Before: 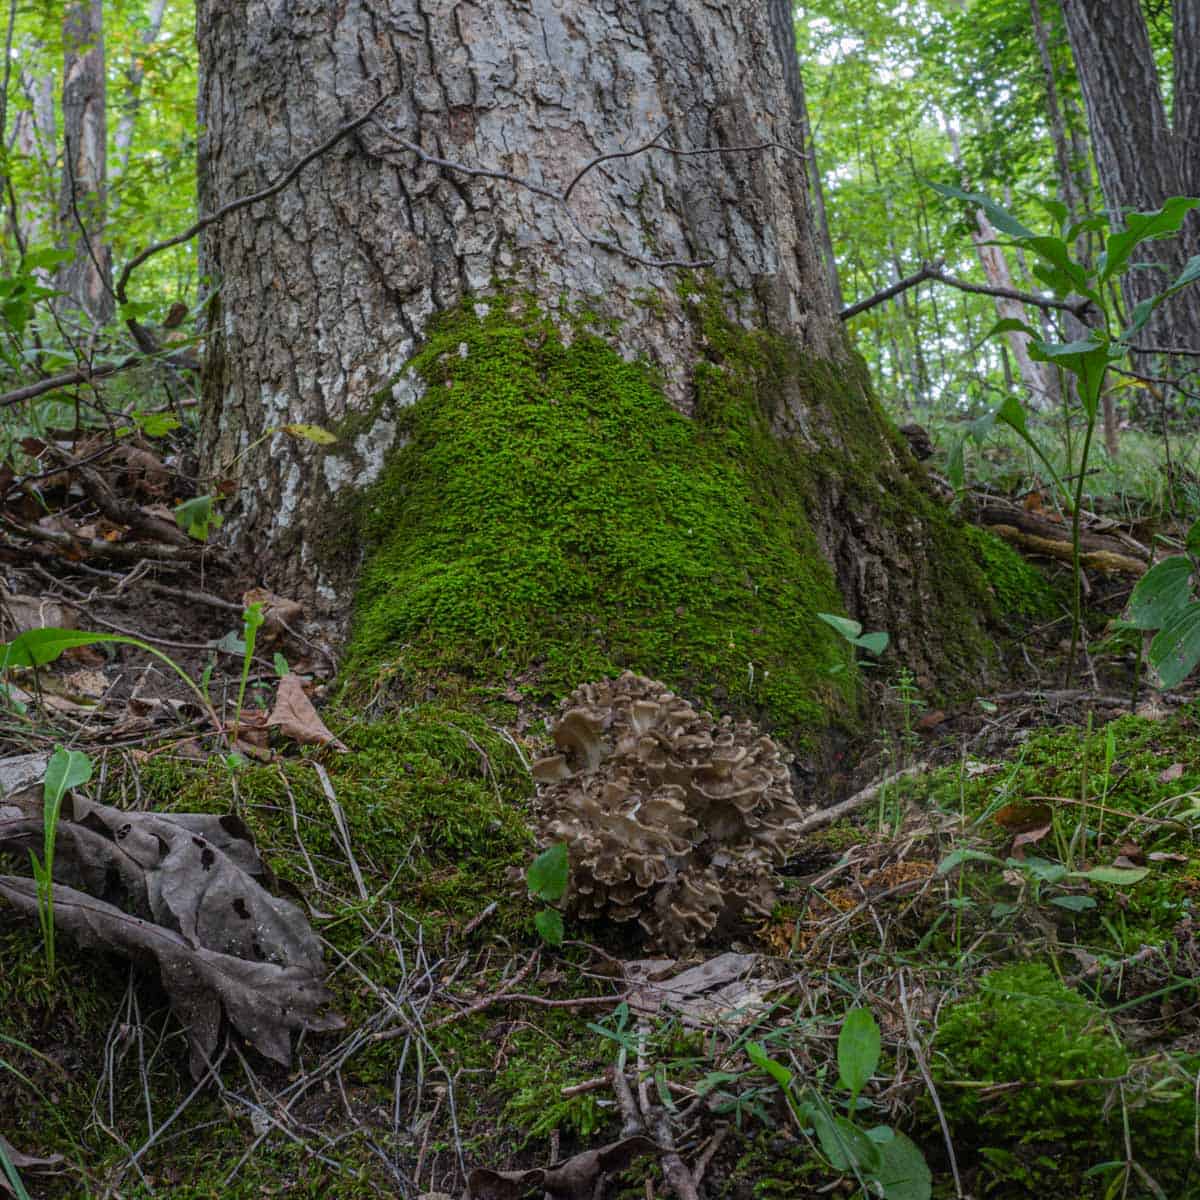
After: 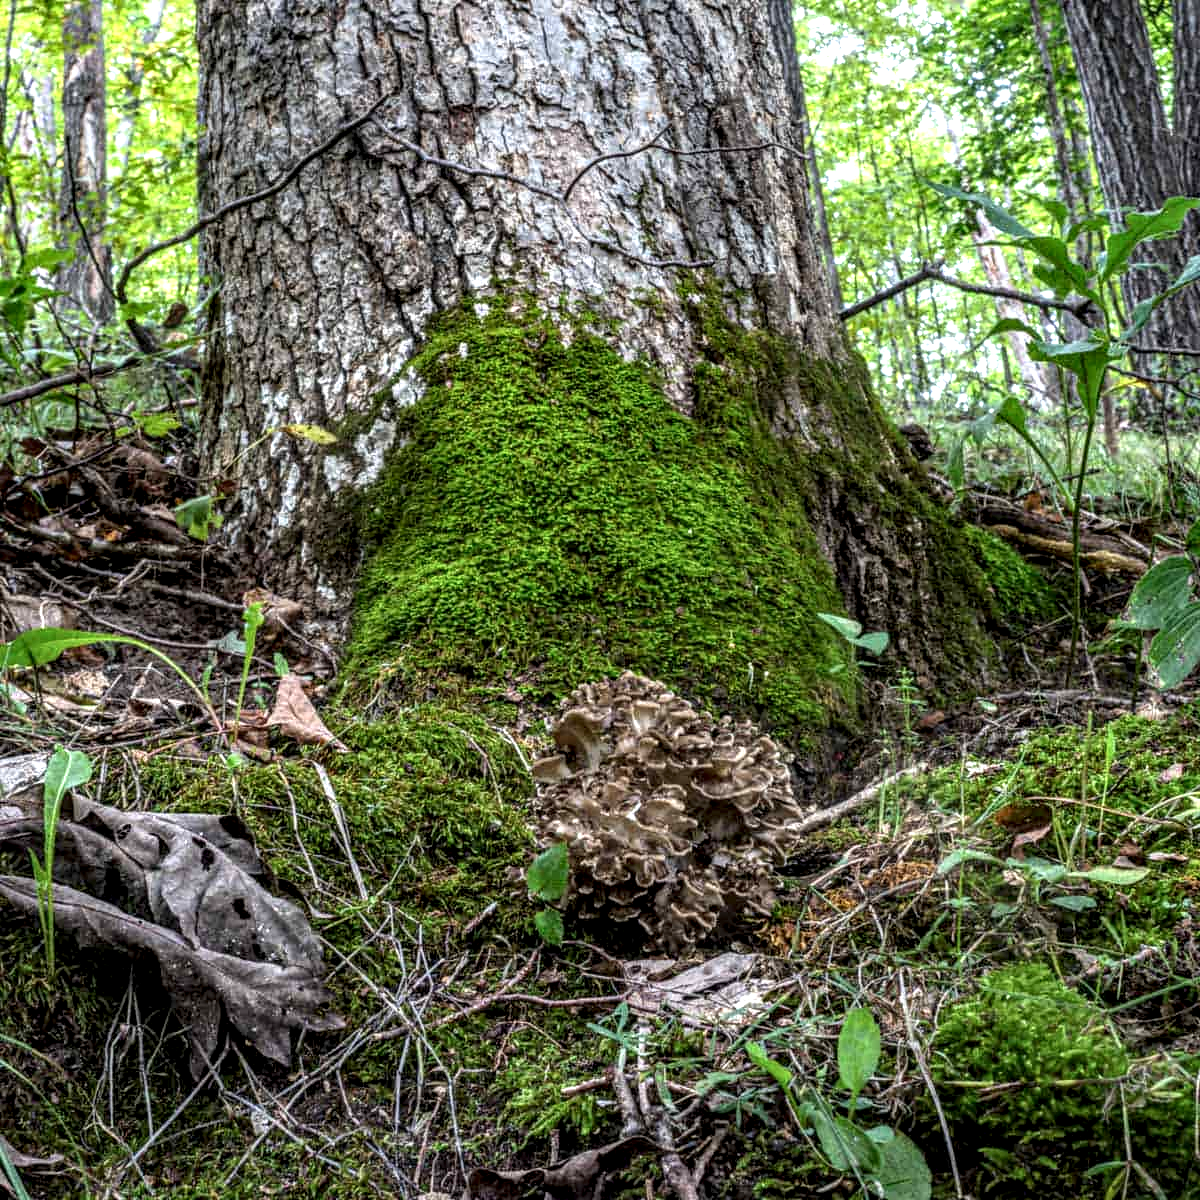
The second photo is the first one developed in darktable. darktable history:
exposure: black level correction 0, exposure 0.696 EV, compensate highlight preservation false
local contrast: highlights 18%, detail 186%
tone equalizer: smoothing diameter 24.82%, edges refinement/feathering 11.02, preserve details guided filter
